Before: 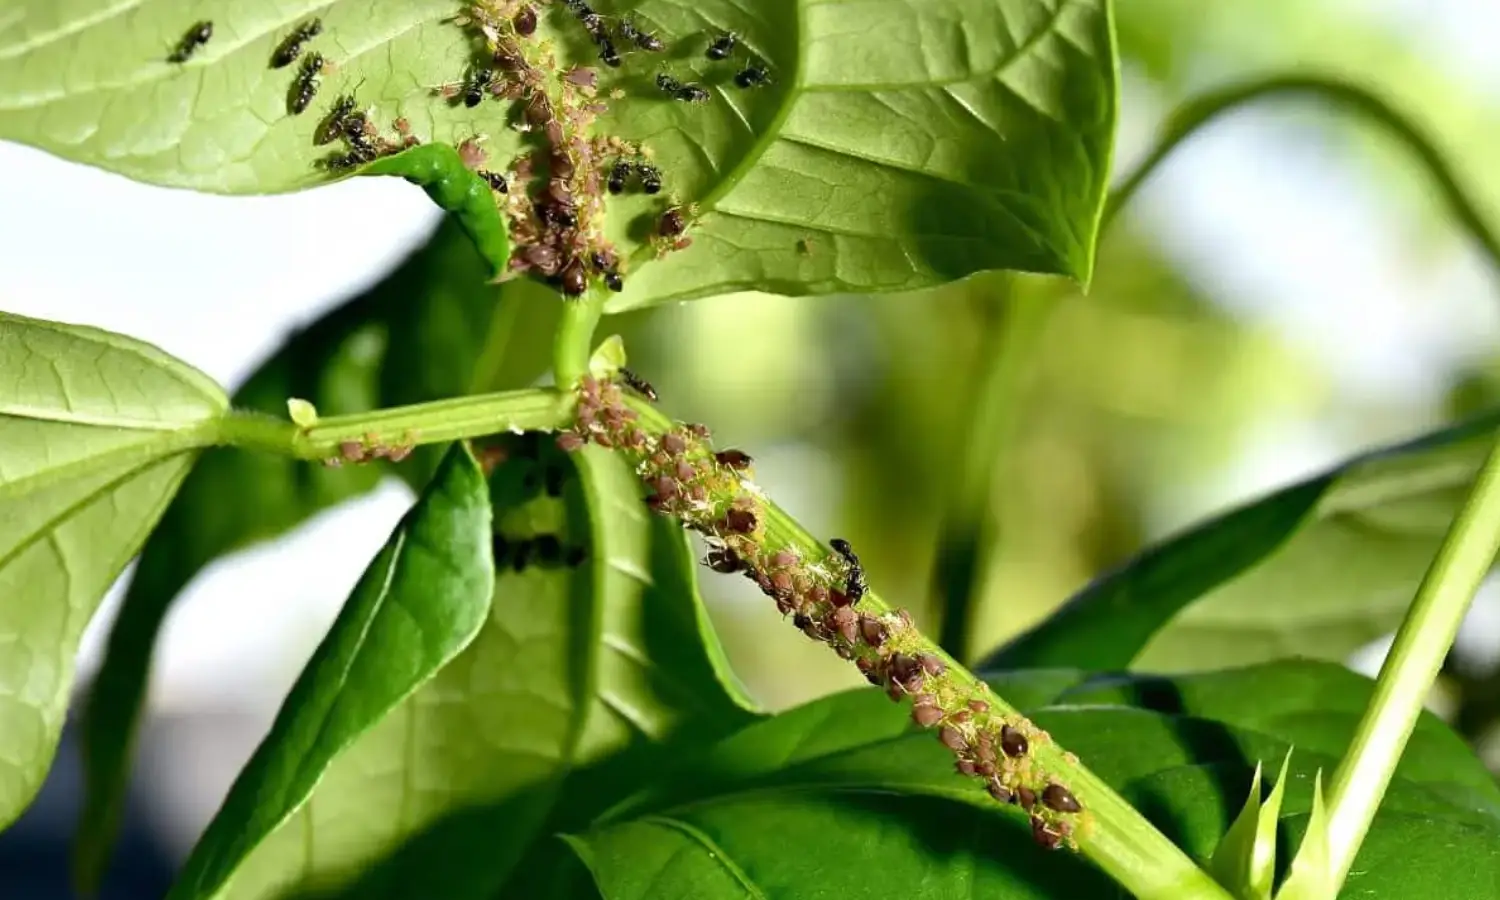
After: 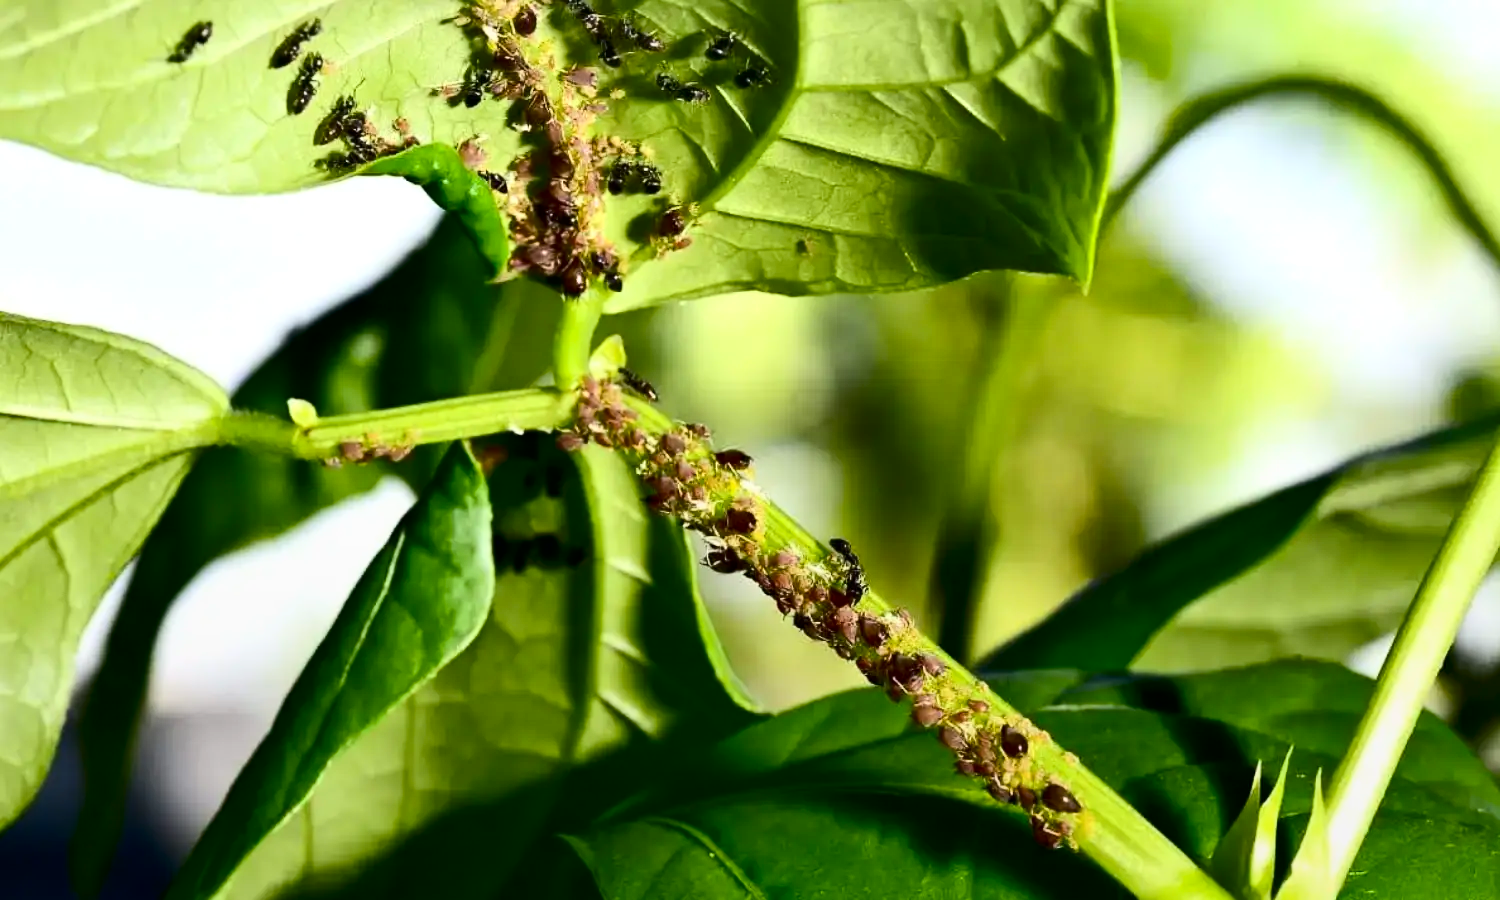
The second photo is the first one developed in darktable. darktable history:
graduated density: rotation -180°, offset 24.95
color balance rgb: perceptual saturation grading › global saturation 3.7%, global vibrance 5.56%, contrast 3.24%
contrast brightness saturation: contrast 0.28
color balance: output saturation 110%
